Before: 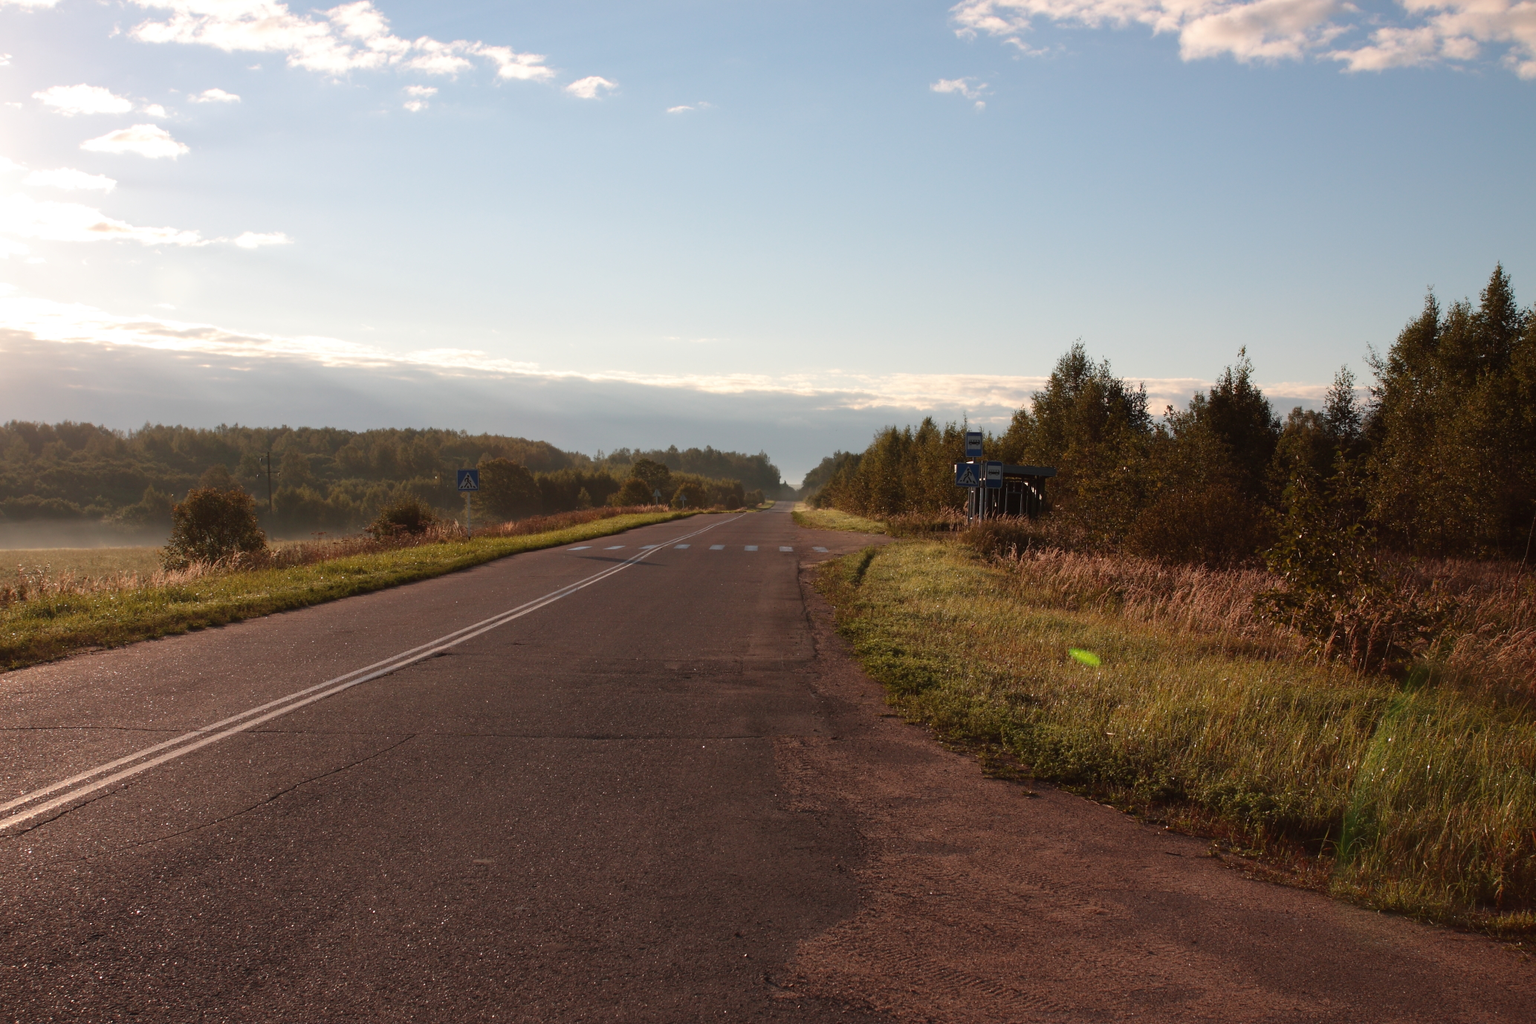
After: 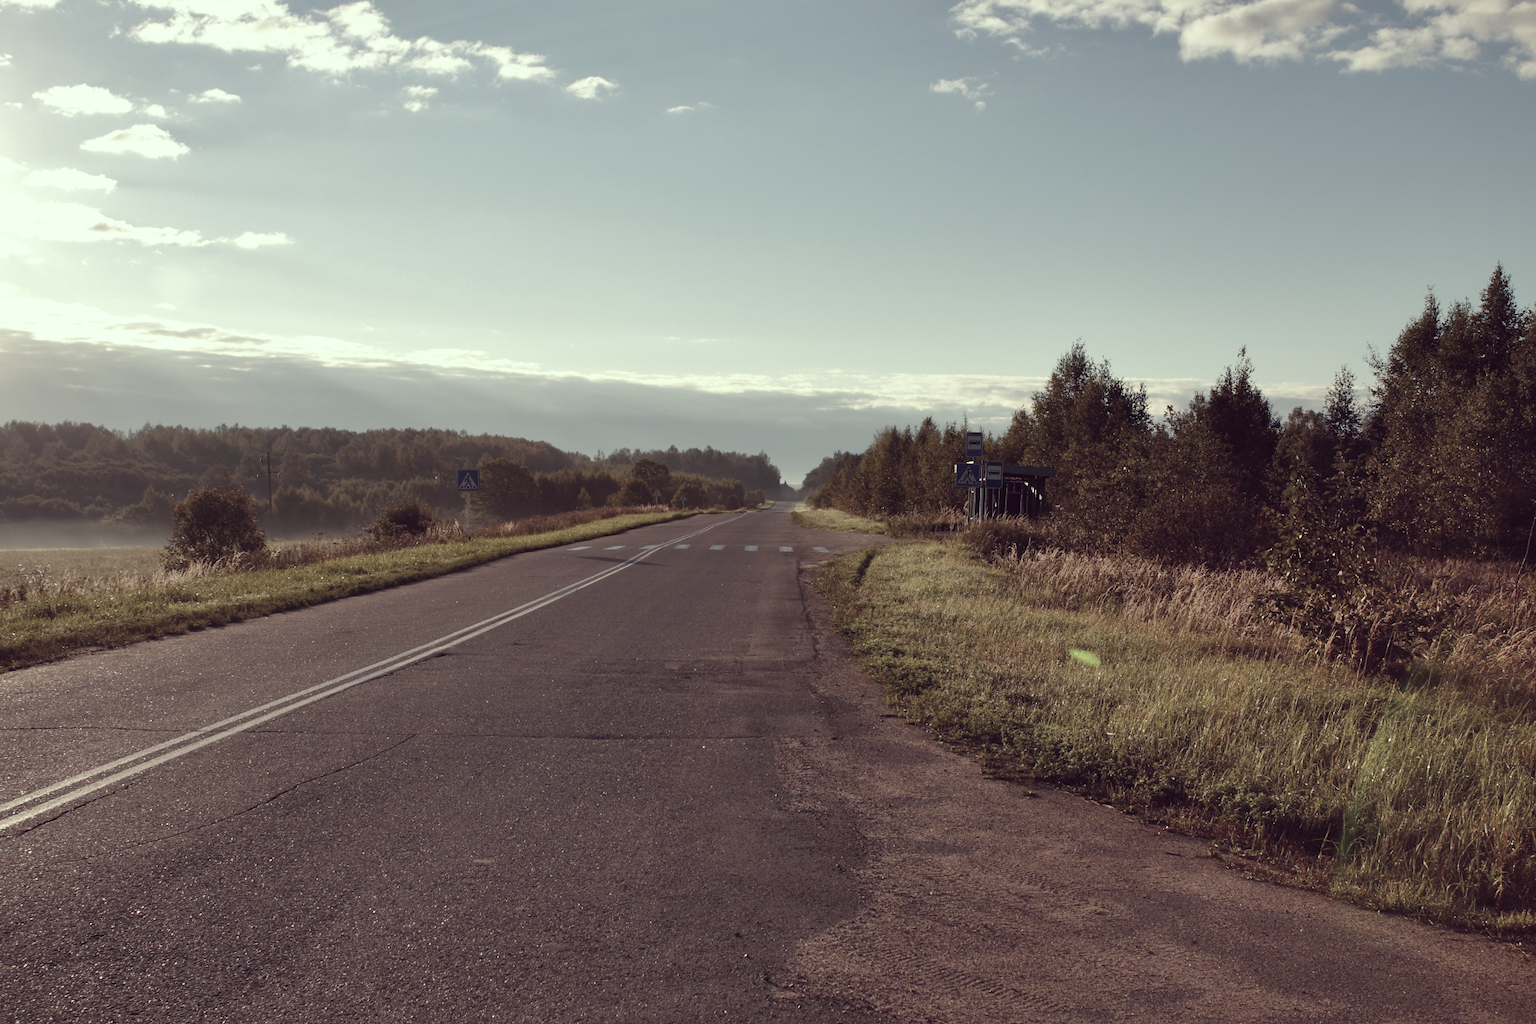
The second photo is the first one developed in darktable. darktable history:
shadows and highlights: soften with gaussian
color correction: highlights a* -20.94, highlights b* 20.05, shadows a* 19.71, shadows b* -20.32, saturation 0.388
color balance rgb: perceptual saturation grading › global saturation 20%, perceptual saturation grading › highlights -25.082%, perceptual saturation grading › shadows 25.172%, global vibrance 20%
